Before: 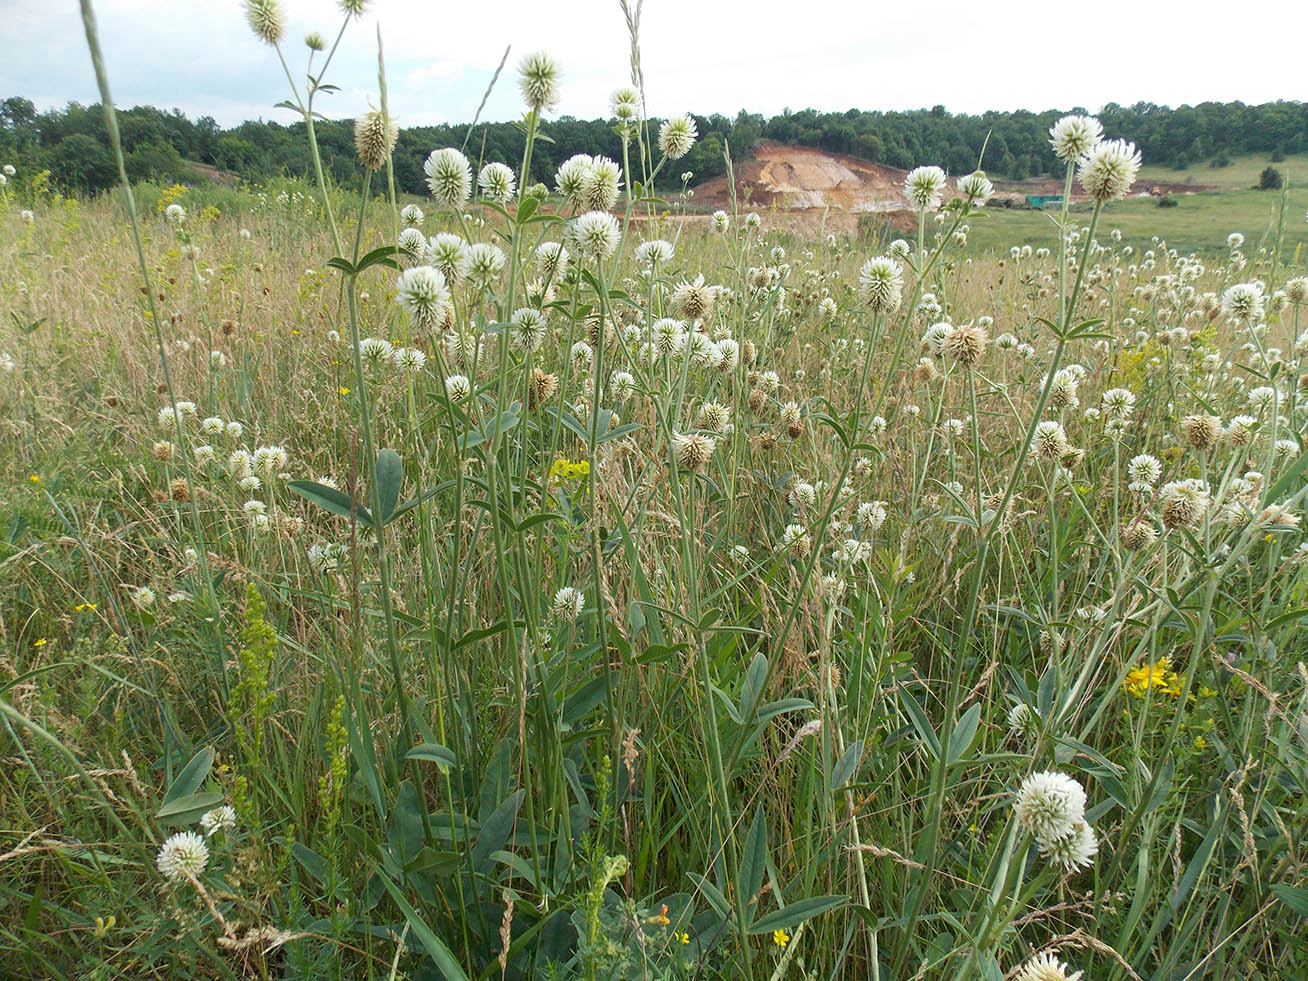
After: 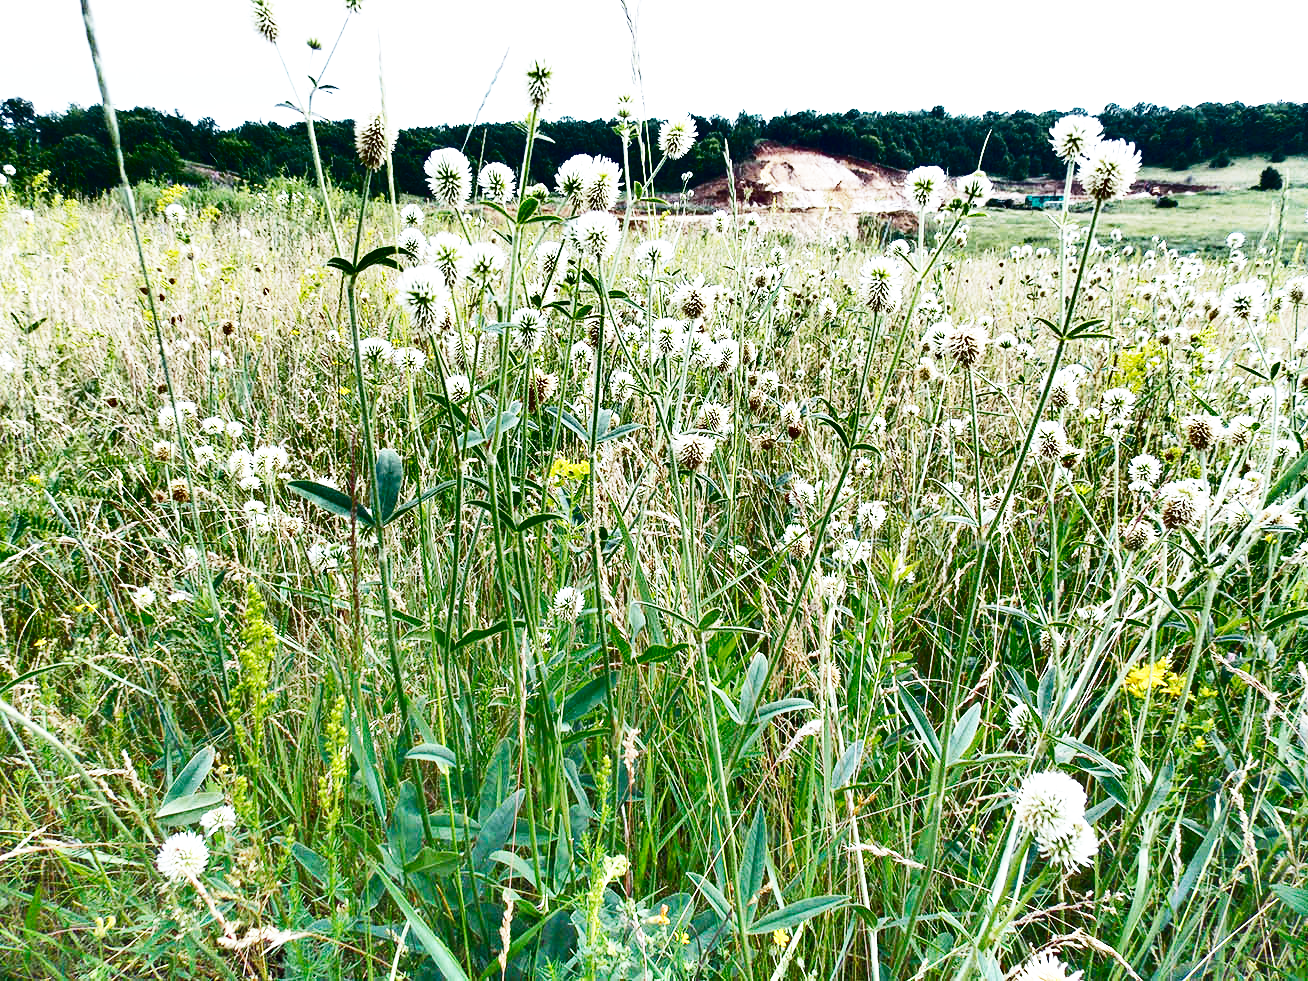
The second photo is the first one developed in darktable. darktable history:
exposure: black level correction 0, exposure 0.7 EV, compensate exposure bias true, compensate highlight preservation false
color calibration: illuminant as shot in camera, x 0.37, y 0.382, temperature 4313.32 K
base curve: curves: ch0 [(0, 0) (0.007, 0.004) (0.027, 0.03) (0.046, 0.07) (0.207, 0.54) (0.442, 0.872) (0.673, 0.972) (1, 1)], preserve colors none
shadows and highlights: shadows 20.91, highlights -82.73, soften with gaussian
